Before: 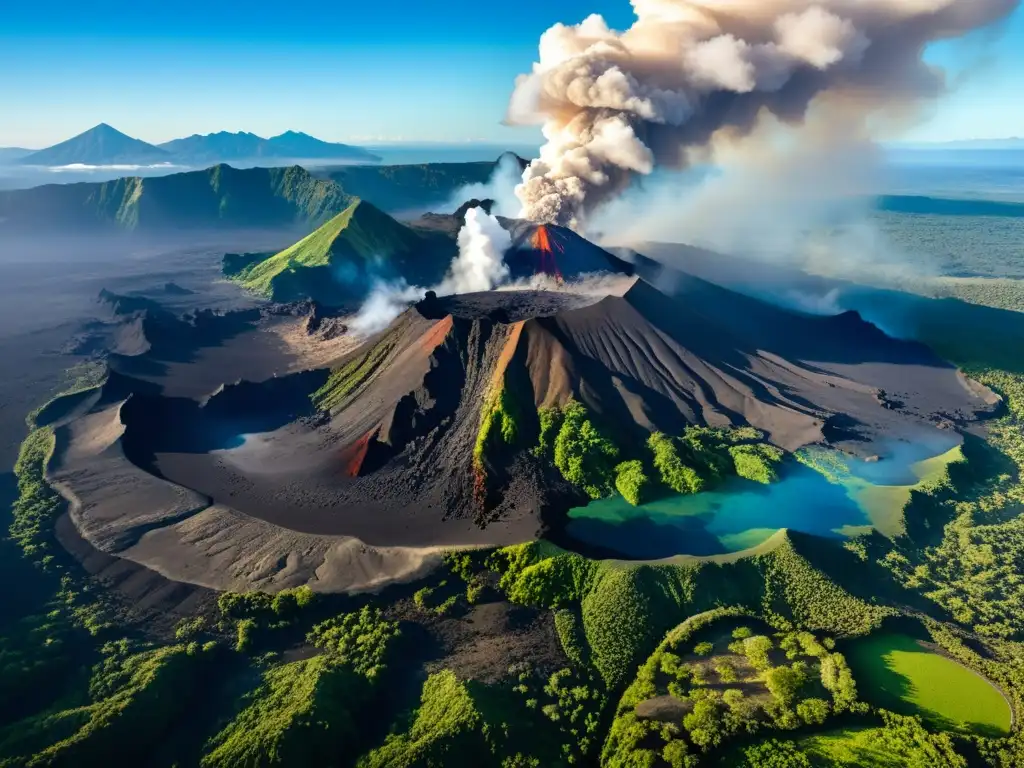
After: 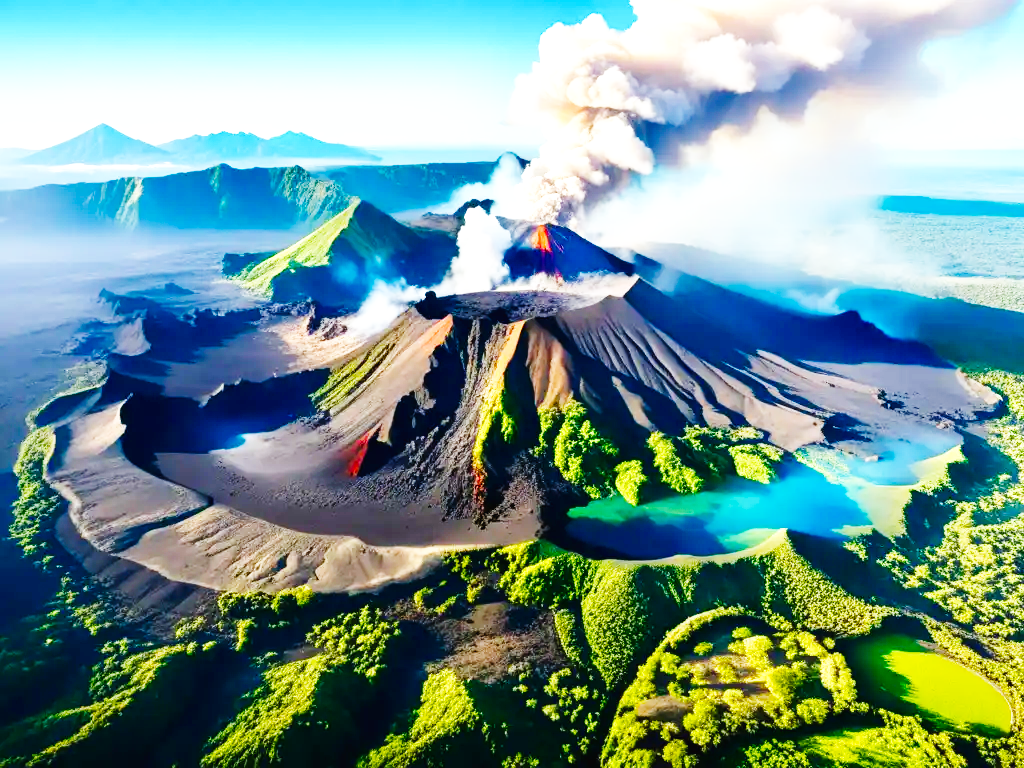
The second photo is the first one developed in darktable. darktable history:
exposure: black level correction 0, exposure 0.5 EV, compensate highlight preservation false
base curve: curves: ch0 [(0, 0.003) (0.001, 0.002) (0.006, 0.004) (0.02, 0.022) (0.048, 0.086) (0.094, 0.234) (0.162, 0.431) (0.258, 0.629) (0.385, 0.8) (0.548, 0.918) (0.751, 0.988) (1, 1)], preserve colors none
color balance rgb: perceptual saturation grading › global saturation 27.589%, perceptual saturation grading › highlights -25.374%, perceptual saturation grading › shadows 24.204%
